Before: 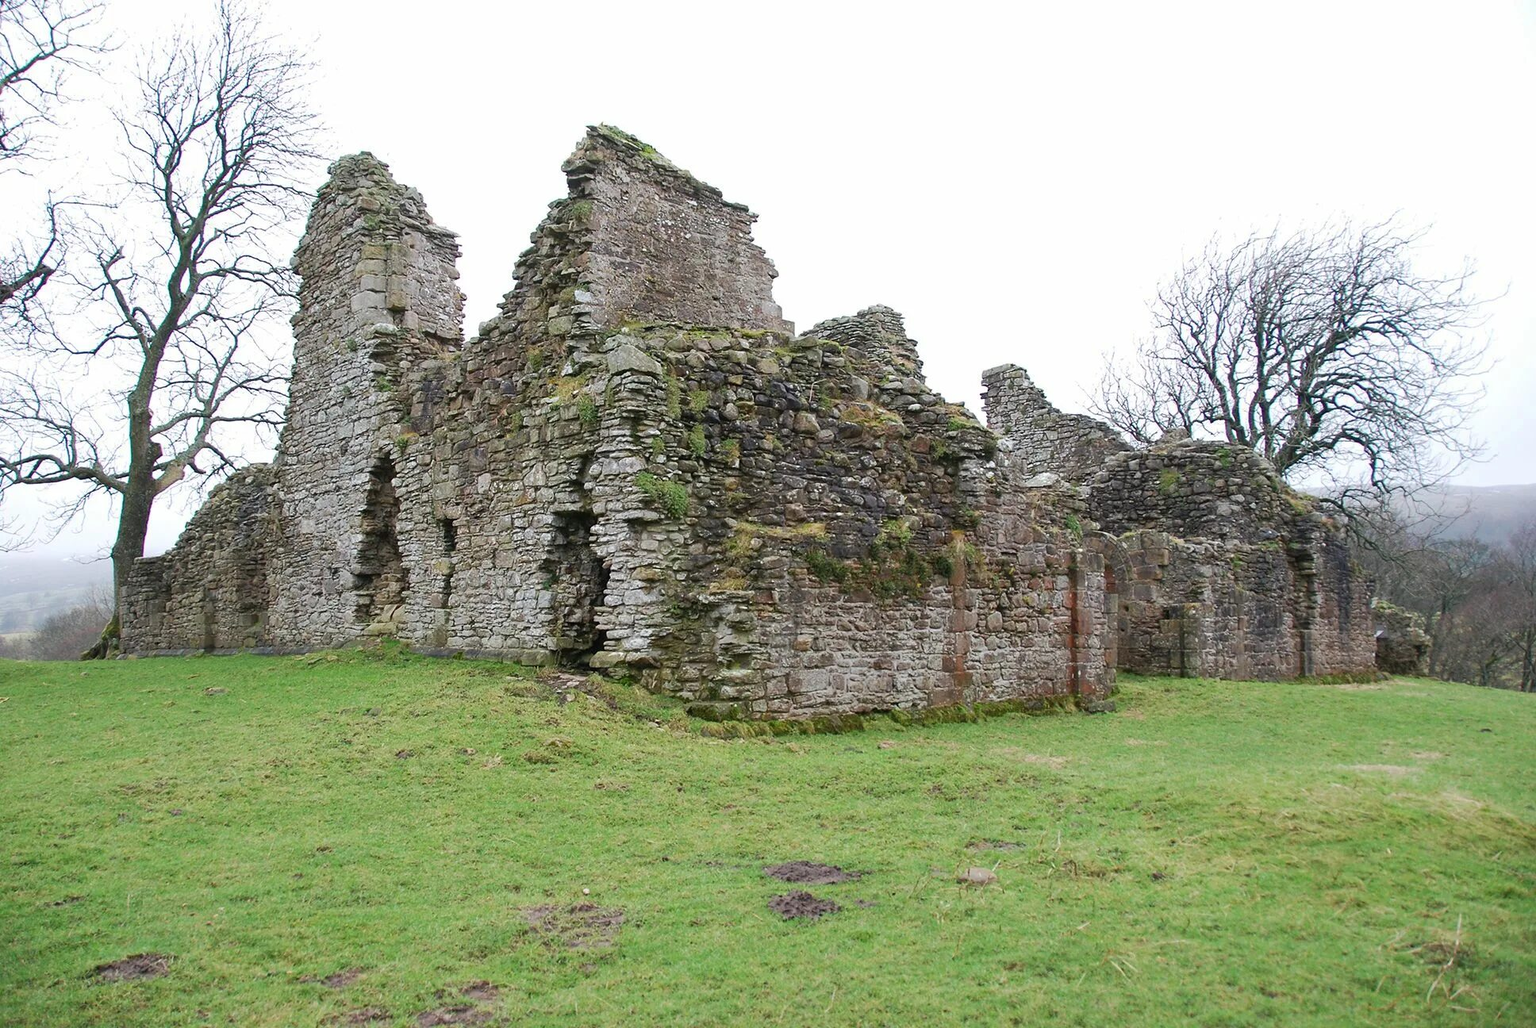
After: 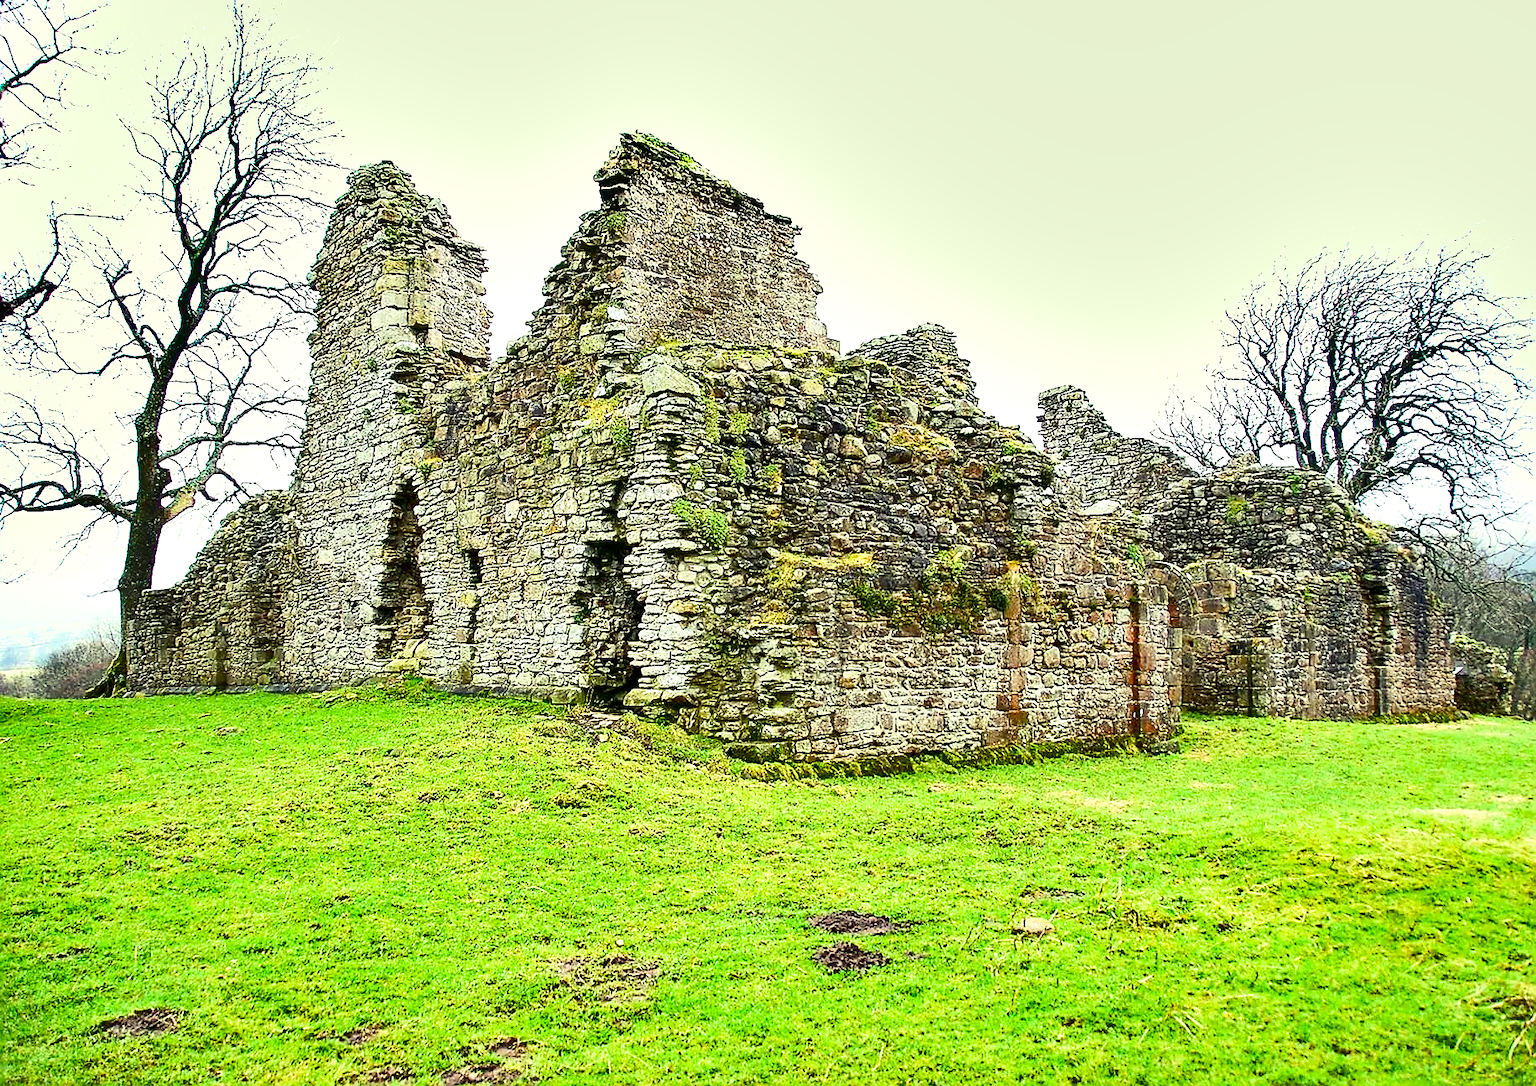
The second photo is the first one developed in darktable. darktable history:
exposure: black level correction 0.008, exposure 0.97 EV, compensate highlight preservation false
shadows and highlights: shadows 73.65, highlights -61, soften with gaussian
contrast brightness saturation: contrast 0.294
crop and rotate: left 0%, right 5.407%
sharpen: radius 1.349, amount 1.267, threshold 0.81
color correction: highlights a* -5.82, highlights b* 11.01
velvia: strength 31.41%, mid-tones bias 0.206
